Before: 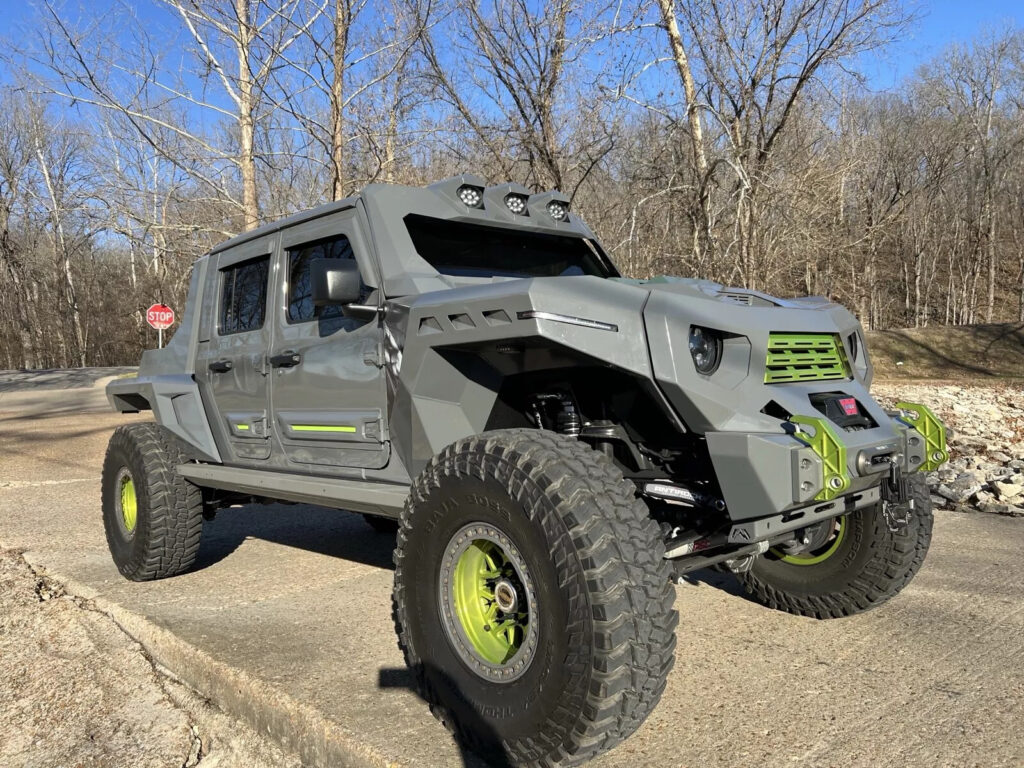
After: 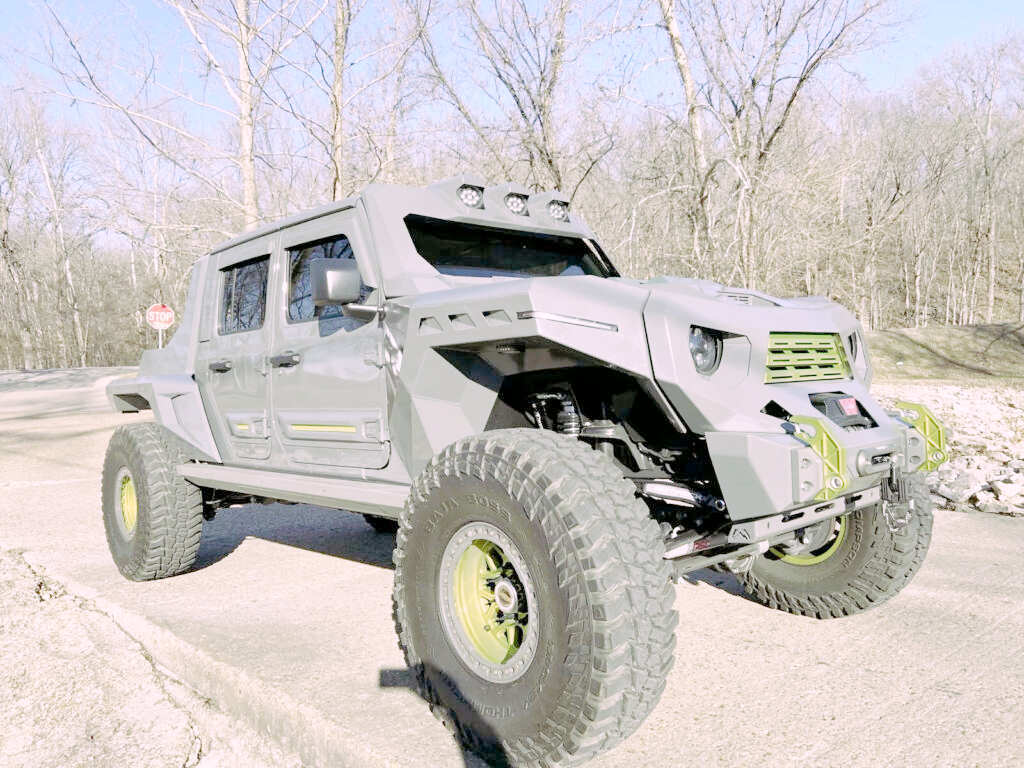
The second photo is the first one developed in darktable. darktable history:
tone curve: curves: ch0 [(0, 0) (0.003, 0) (0.011, 0.001) (0.025, 0.003) (0.044, 0.005) (0.069, 0.012) (0.1, 0.023) (0.136, 0.039) (0.177, 0.088) (0.224, 0.15) (0.277, 0.239) (0.335, 0.334) (0.399, 0.43) (0.468, 0.526) (0.543, 0.621) (0.623, 0.711) (0.709, 0.791) (0.801, 0.87) (0.898, 0.949) (1, 1)], preserve colors none
color look up table: target L [89.48, 84, 78.57, 68.9, 47.27, 66.58, 64.65, 62.14, 57.25, 51.07, 34.18, 36.81, 34.67, 25.28, 8.458, 200.46, 79.44, 86.71, 84.31, 68.4, 56.15, 56.91, 58.52, 41.64, 38.39, 39.68, 26.13, 88.81, 84.85, 79.62, 64.68, 72.51, 62.48, 54.57, 47.36, 52.84, 47.42, 48.93, 49.93, 41.2, 31.35, 20.7, 3.648, 79.36, 77.9, 71.42, 77.71, 67.83, 66.99], target a [6.765, -5.877, -43.92, -7.04, -37.34, -2.265, -44.63, -51.7, -18.31, -21.83, -24.66, -19.75, -24.84, -2.617, -11.06, 0, 5.15, 0.637, 10.19, 23, 55.44, 58.3, 41.75, 20.45, 6.143, 43.16, 25.43, 18.71, 23.86, 16.28, 54.39, 46.63, 66.8, 14.67, 4.683, 13.63, 36.73, 56.74, 62.21, 41.19, 27.33, 13.43, -3.891, -47.46, -41.31, -43.82, -6.478, -6.763, -19.65], target b [-3.824, 19.69, -4.088, 58.02, 35.59, 52.27, 17.44, 42.33, 34.86, 41.09, 23.9, 2.26, 24.35, 20.52, 11.3, 0, 59.28, 33.45, 18.73, 58.1, 30.91, 13.32, 19.28, 34.16, 3.686, 33.03, 25.58, -6.723, -26.59, -33.41, -21.03, -37.79, -45.29, -53.44, -30.92, -66.23, -9.329, -1.267, -59.21, -36.67, -63.22, -28.8, -7.59, -15.53, -38.24, -19.61, -33.48, -2.921, -48.65], num patches 49
